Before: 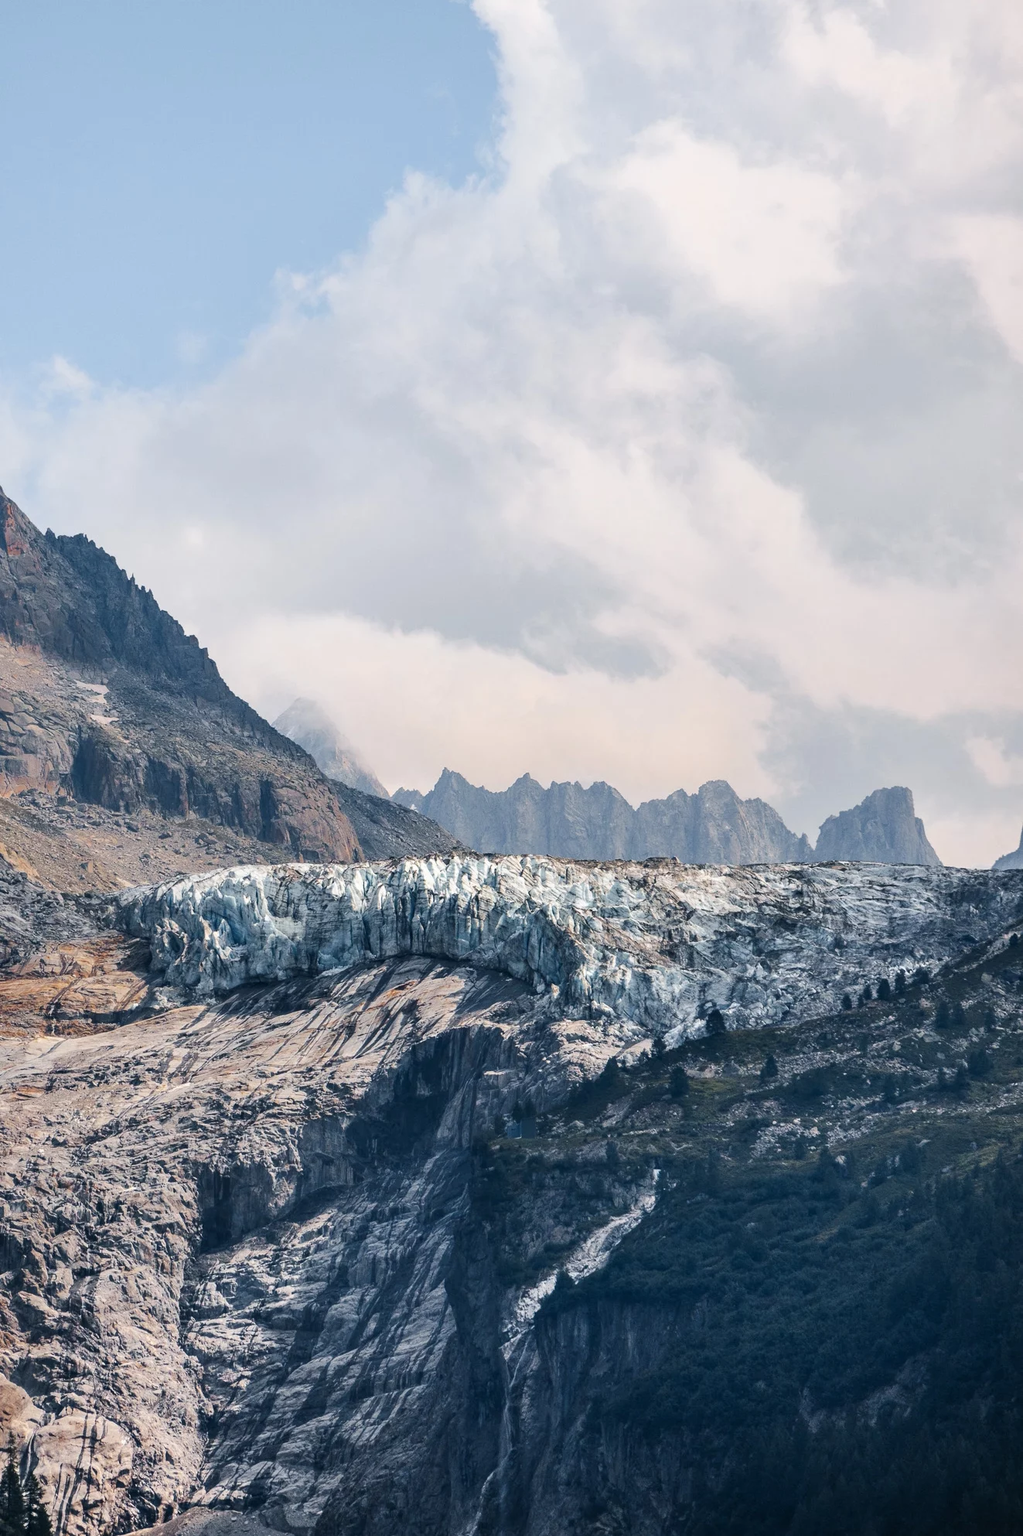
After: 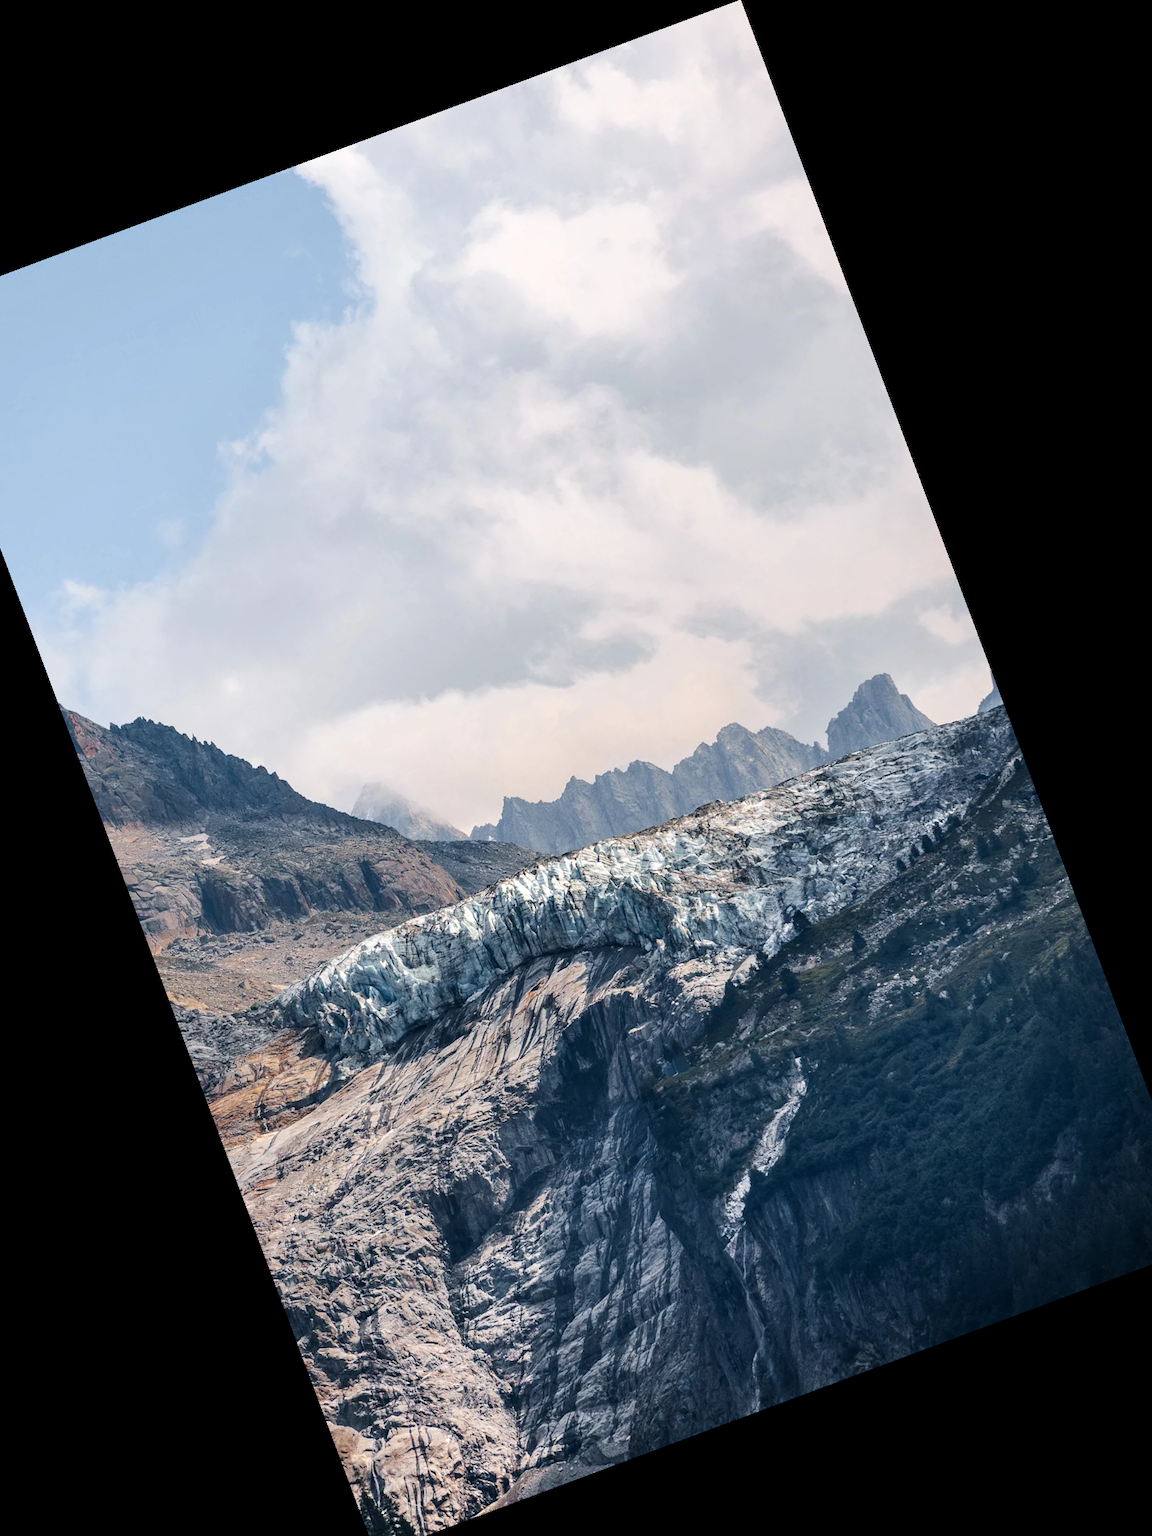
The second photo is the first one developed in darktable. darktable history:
crop and rotate: angle 20.47°, left 6.843%, right 3.988%, bottom 1.119%
local contrast: highlights 105%, shadows 102%, detail 120%, midtone range 0.2
